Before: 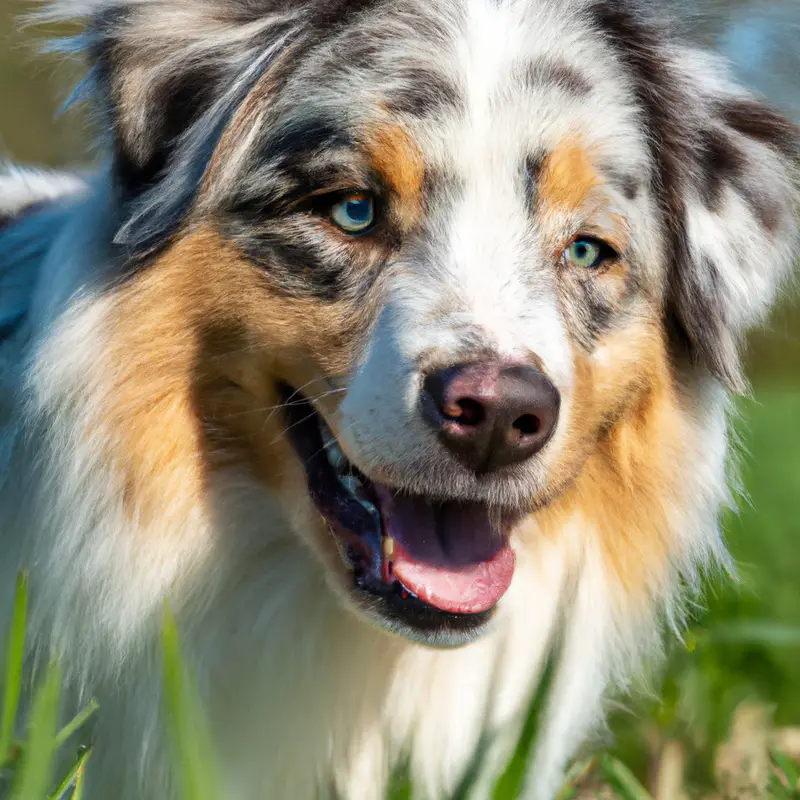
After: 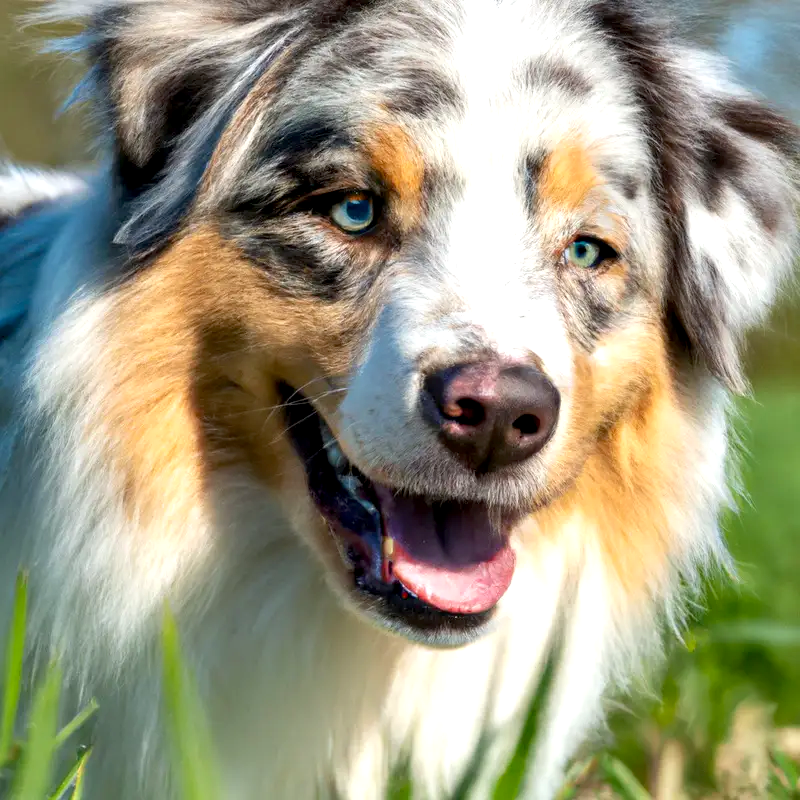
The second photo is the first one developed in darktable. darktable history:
exposure: black level correction 0.004, exposure 0.413 EV, compensate highlight preservation false
